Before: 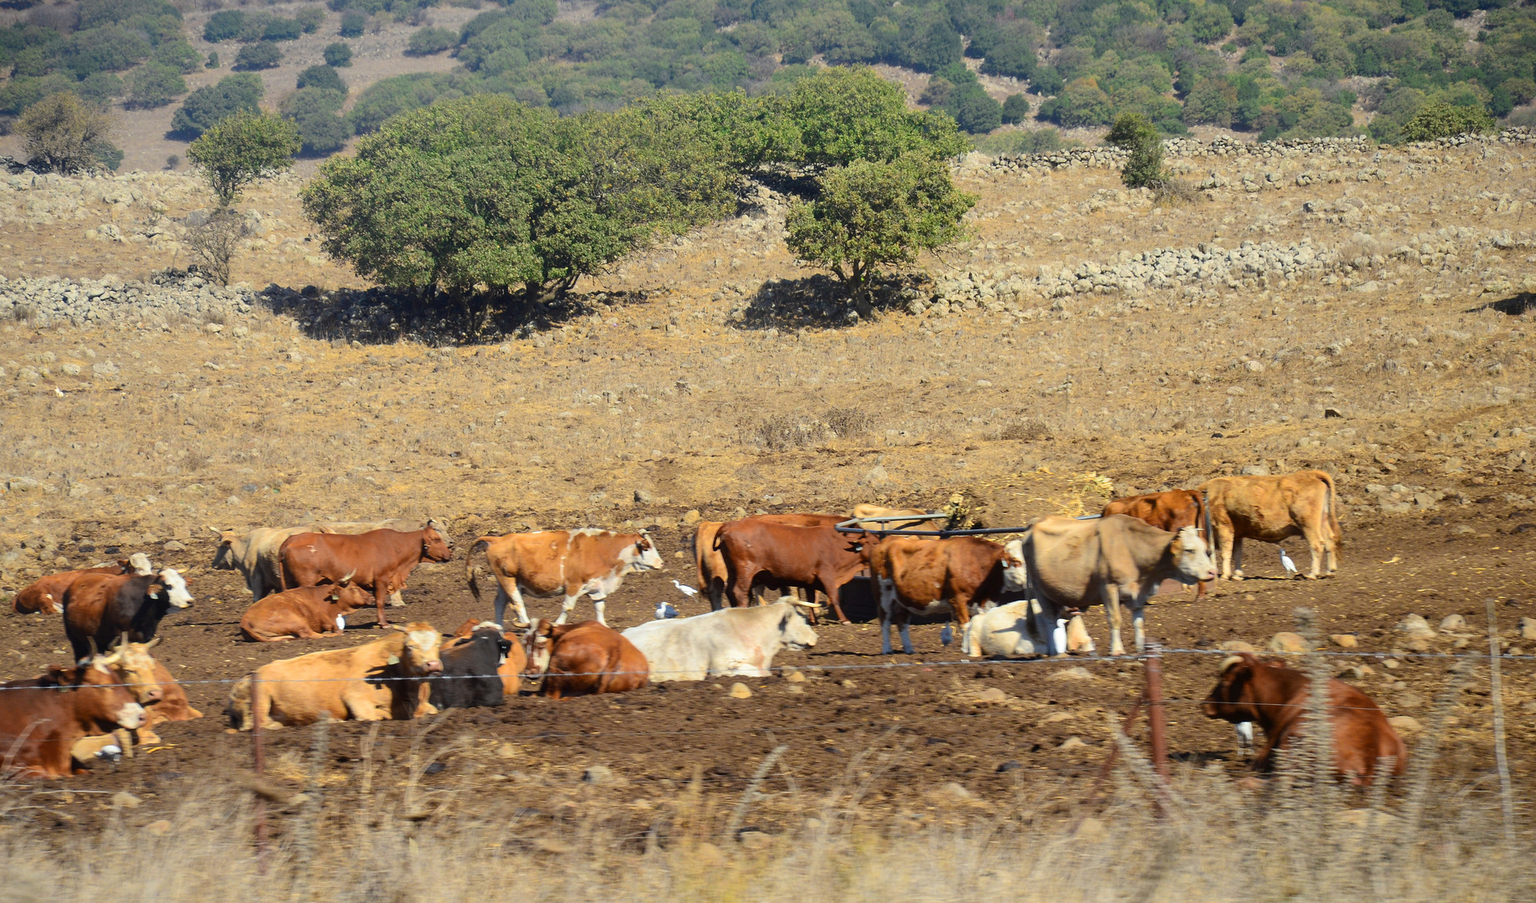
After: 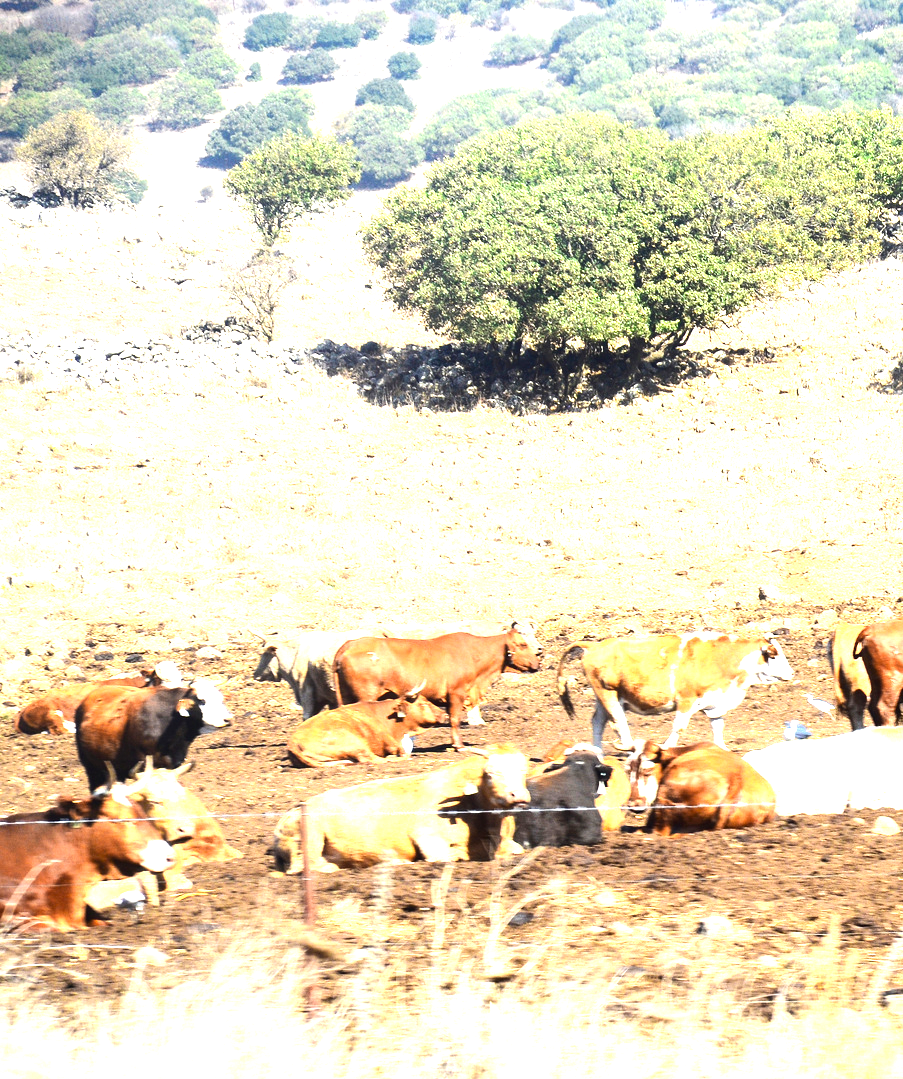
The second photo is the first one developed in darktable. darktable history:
exposure: exposure 1.5 EV, compensate highlight preservation false
crop and rotate: left 0%, top 0%, right 50.845%
tone equalizer: -8 EV -0.75 EV, -7 EV -0.7 EV, -6 EV -0.6 EV, -5 EV -0.4 EV, -3 EV 0.4 EV, -2 EV 0.6 EV, -1 EV 0.7 EV, +0 EV 0.75 EV, edges refinement/feathering 500, mask exposure compensation -1.57 EV, preserve details no
